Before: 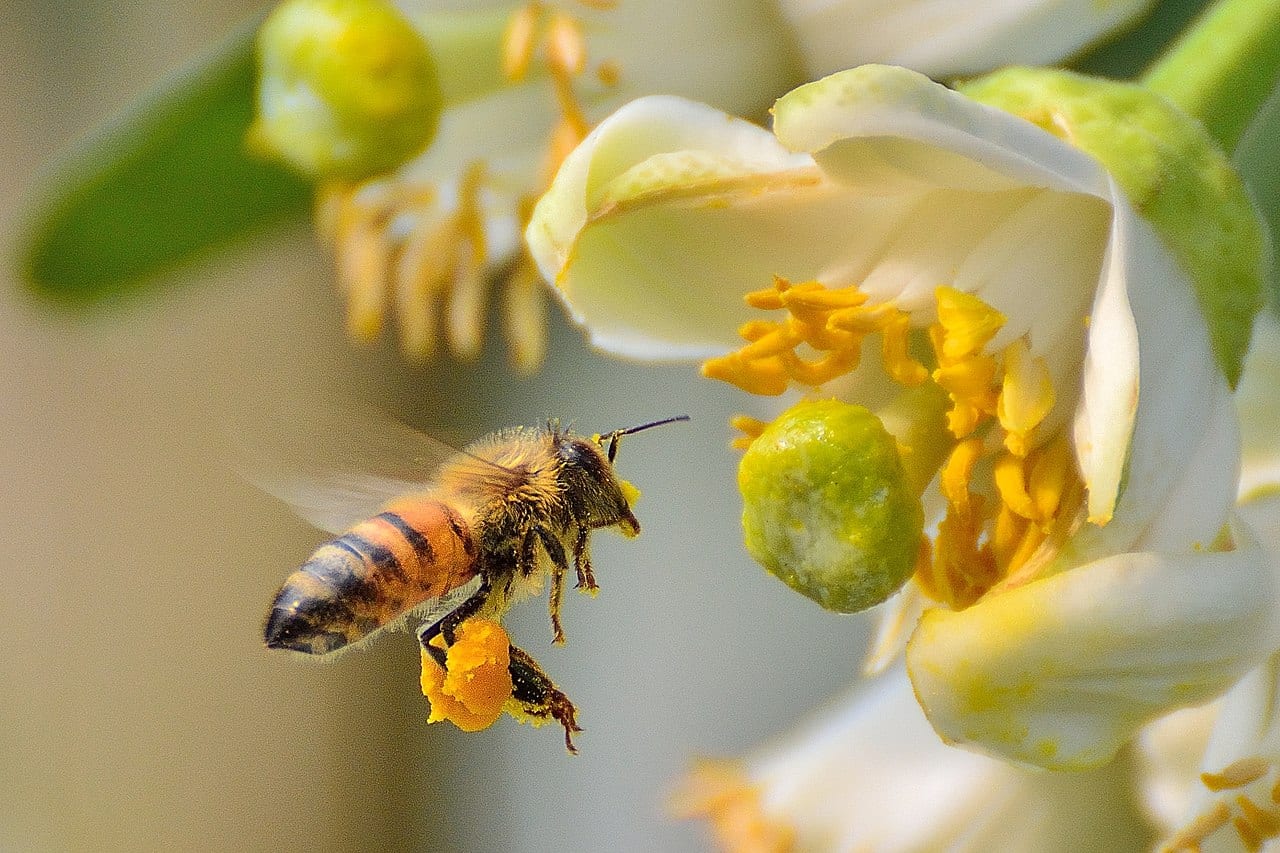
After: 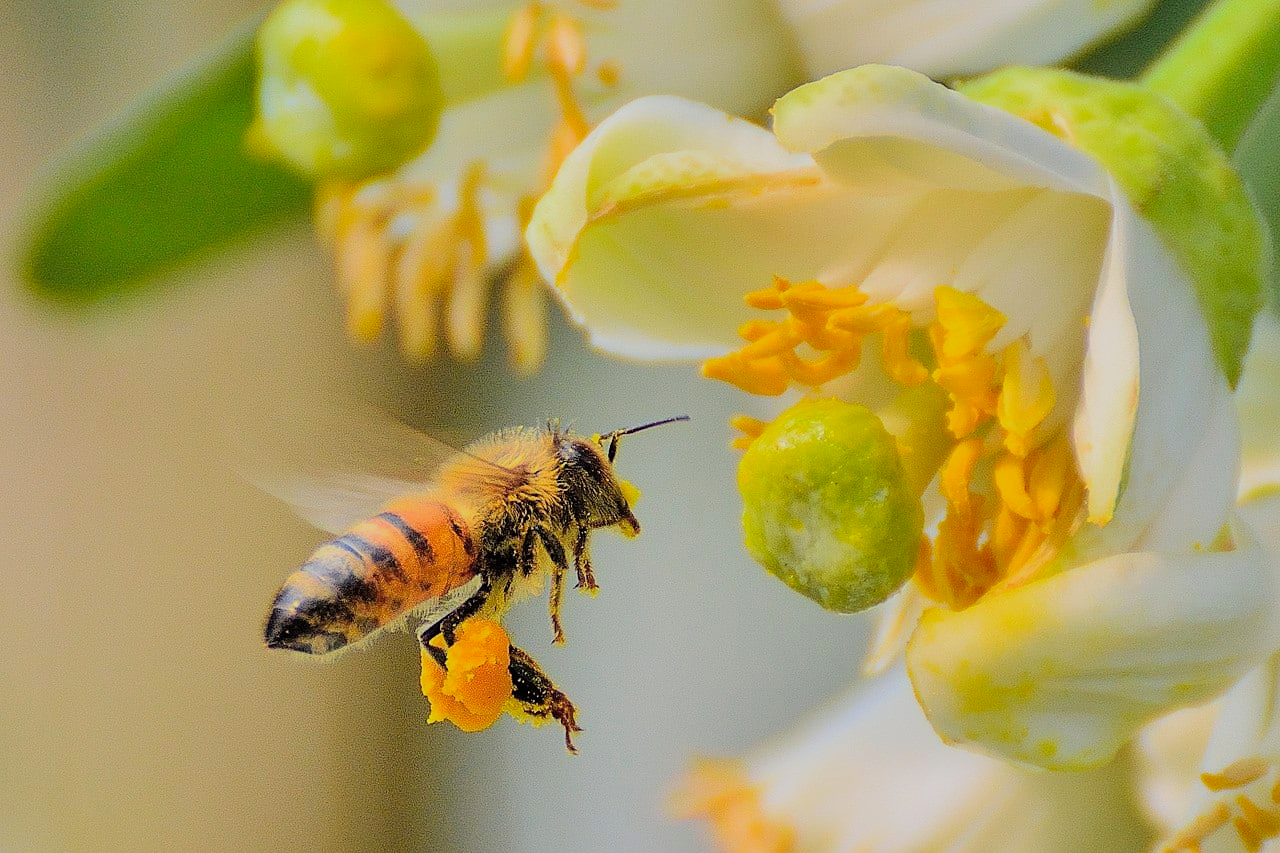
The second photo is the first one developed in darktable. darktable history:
contrast brightness saturation: brightness 0.09, saturation 0.19
filmic rgb: black relative exposure -7.15 EV, white relative exposure 5.36 EV, hardness 3.02, color science v6 (2022)
